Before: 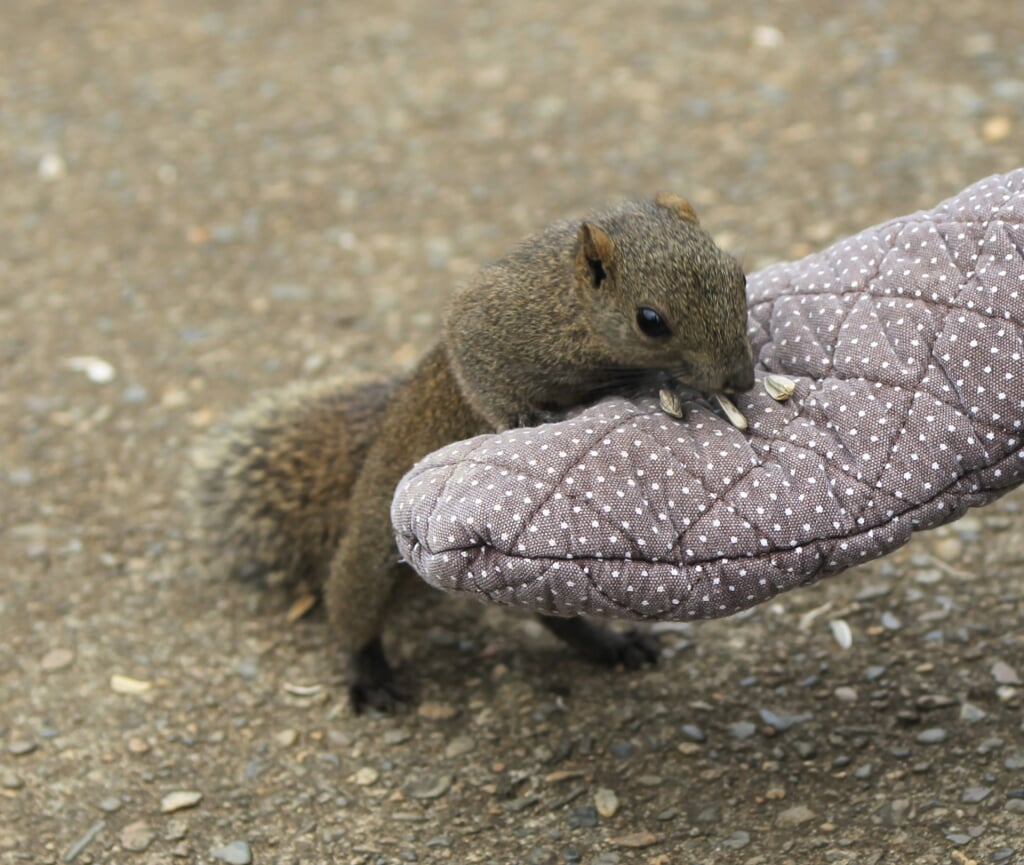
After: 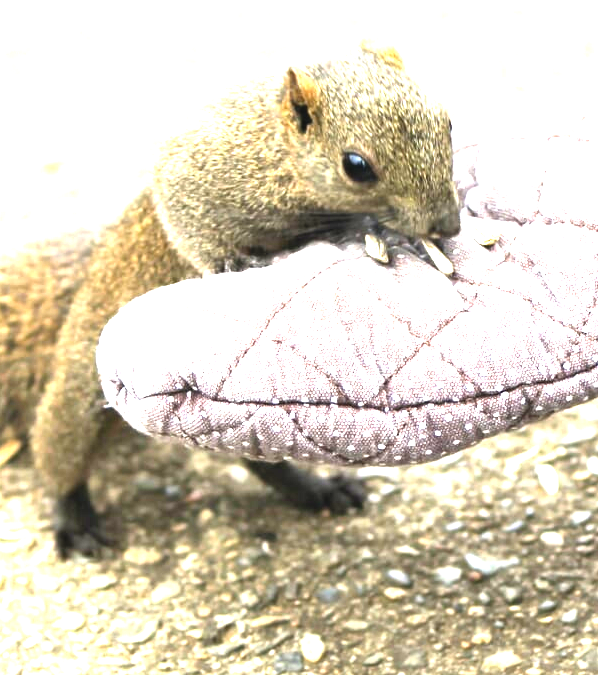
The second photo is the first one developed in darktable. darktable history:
levels: levels [0, 0.281, 0.562]
crop and rotate: left 28.746%, top 17.993%, right 12.762%, bottom 3.947%
contrast brightness saturation: contrast 0.202, brightness 0.167, saturation 0.217
